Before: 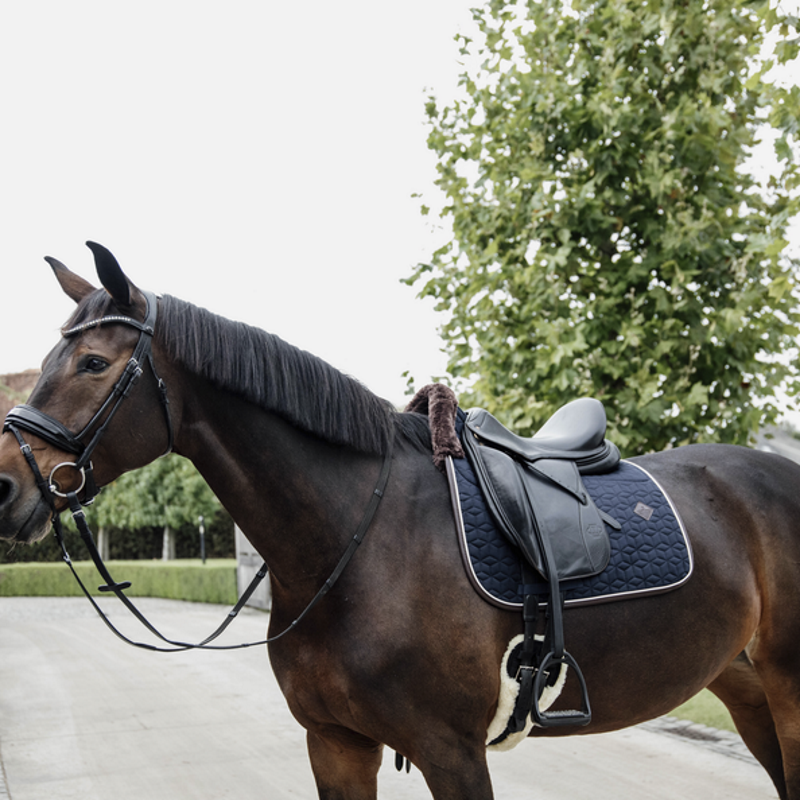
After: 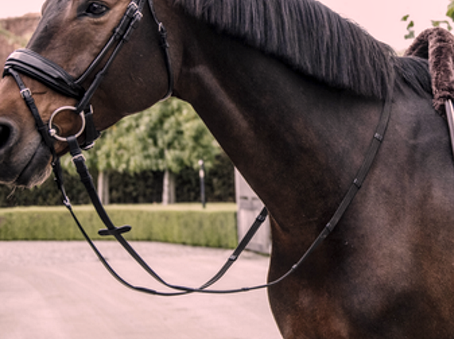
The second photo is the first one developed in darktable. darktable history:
color correction: highlights a* 14.57, highlights b* 4.85
crop: top 44.513%, right 43.164%, bottom 13.033%
local contrast: on, module defaults
